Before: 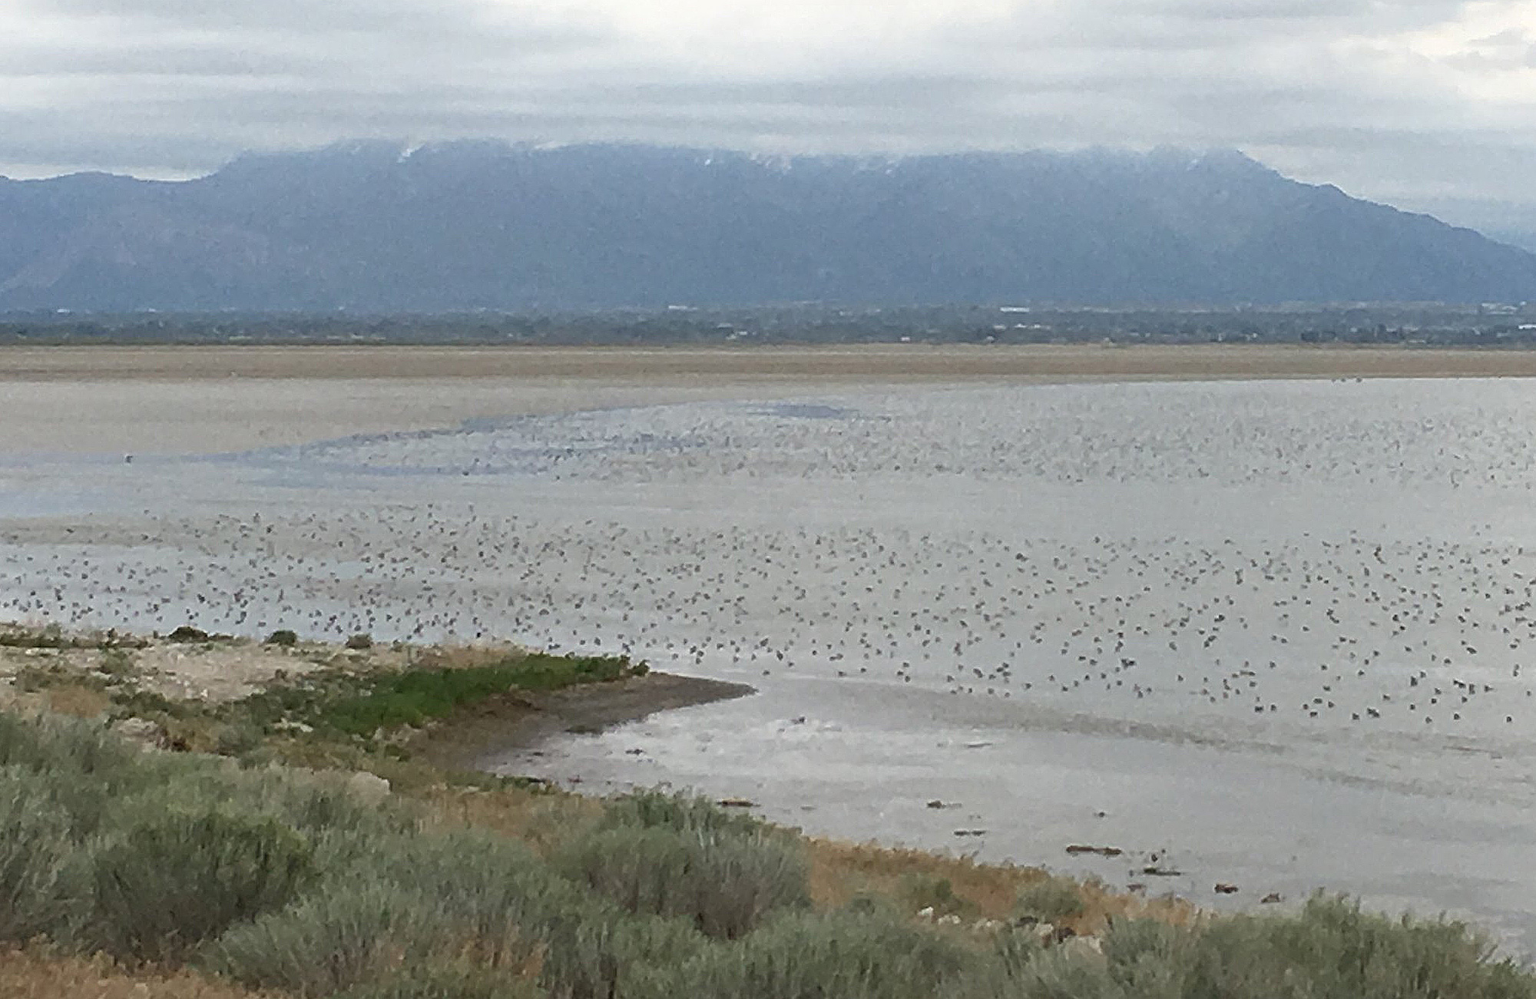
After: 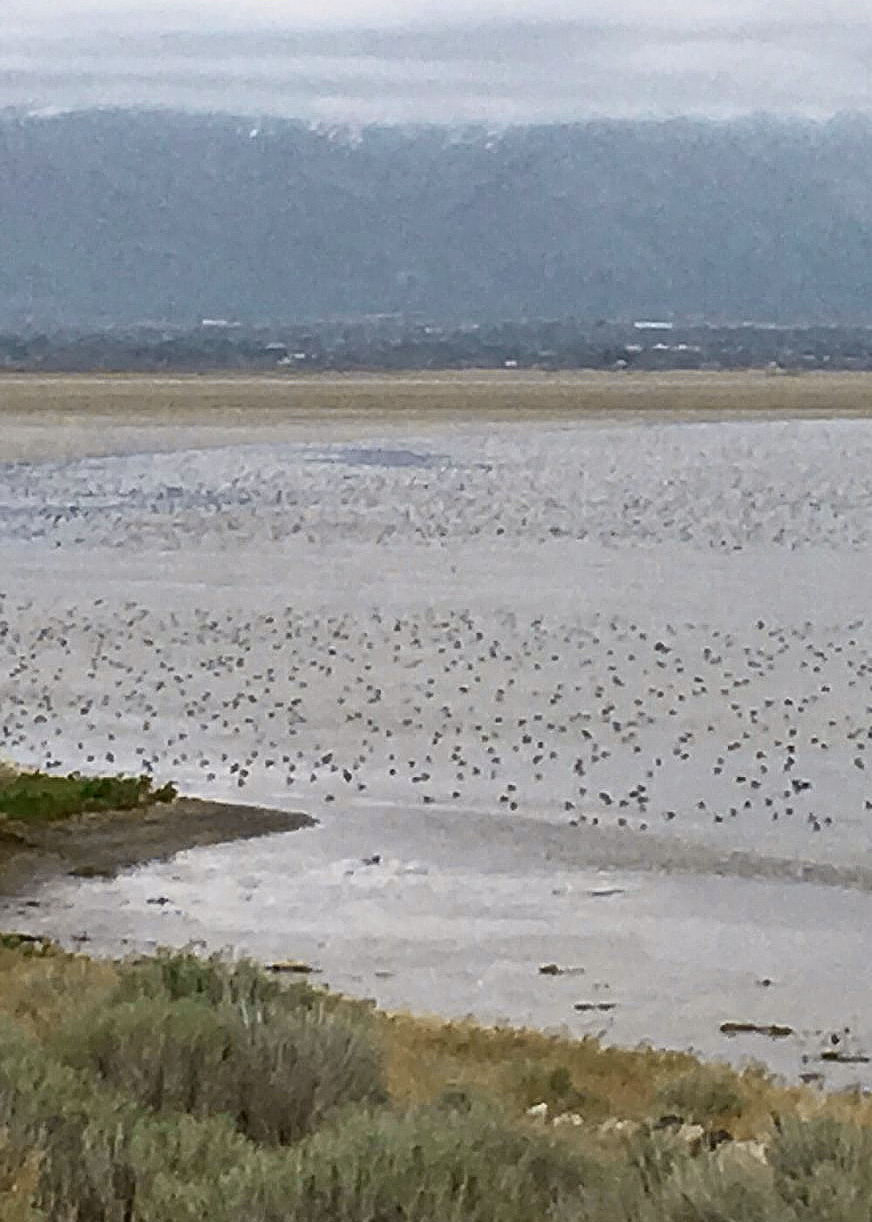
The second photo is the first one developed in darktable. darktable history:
tone curve: curves: ch0 [(0, 0.011) (0.053, 0.026) (0.174, 0.115) (0.416, 0.417) (0.697, 0.758) (0.852, 0.902) (0.991, 0.981)]; ch1 [(0, 0) (0.264, 0.22) (0.407, 0.373) (0.463, 0.457) (0.492, 0.5) (0.512, 0.511) (0.54, 0.543) (0.585, 0.617) (0.659, 0.686) (0.78, 0.8) (1, 1)]; ch2 [(0, 0) (0.438, 0.449) (0.473, 0.469) (0.503, 0.5) (0.523, 0.534) (0.562, 0.591) (0.612, 0.627) (0.701, 0.707) (1, 1)], color space Lab, independent channels, preserve colors none
shadows and highlights: soften with gaussian
crop: left 33.422%, top 6.043%, right 22.93%
